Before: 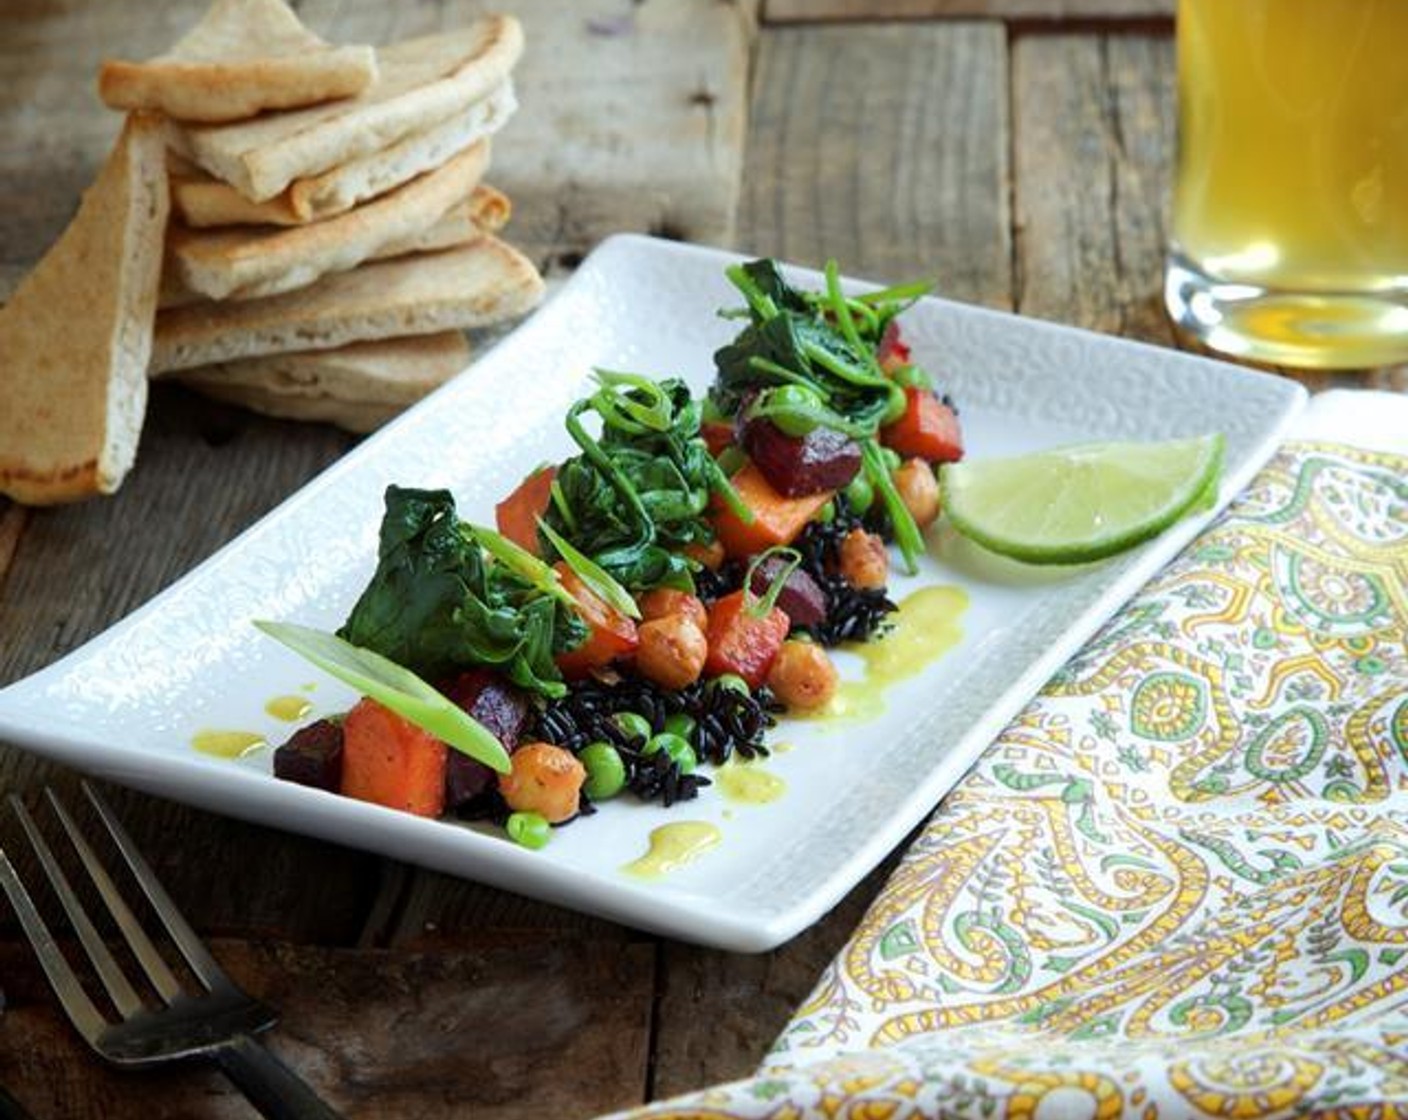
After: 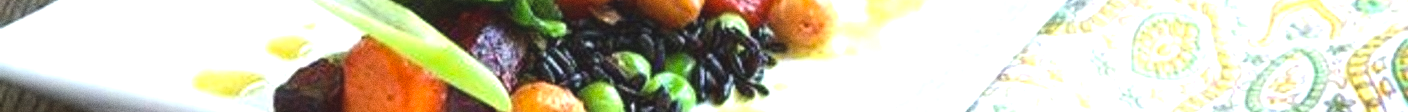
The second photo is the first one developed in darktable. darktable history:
local contrast: mode bilateral grid, contrast 100, coarseness 100, detail 91%, midtone range 0.2
crop and rotate: top 59.084%, bottom 30.916%
color correction: saturation 0.8
grain: coarseness 0.09 ISO
color balance rgb: linear chroma grading › global chroma 10%, perceptual saturation grading › global saturation 5%, perceptual brilliance grading › global brilliance 4%, global vibrance 7%, saturation formula JzAzBz (2021)
exposure: black level correction -0.005, exposure 1.002 EV, compensate highlight preservation false
